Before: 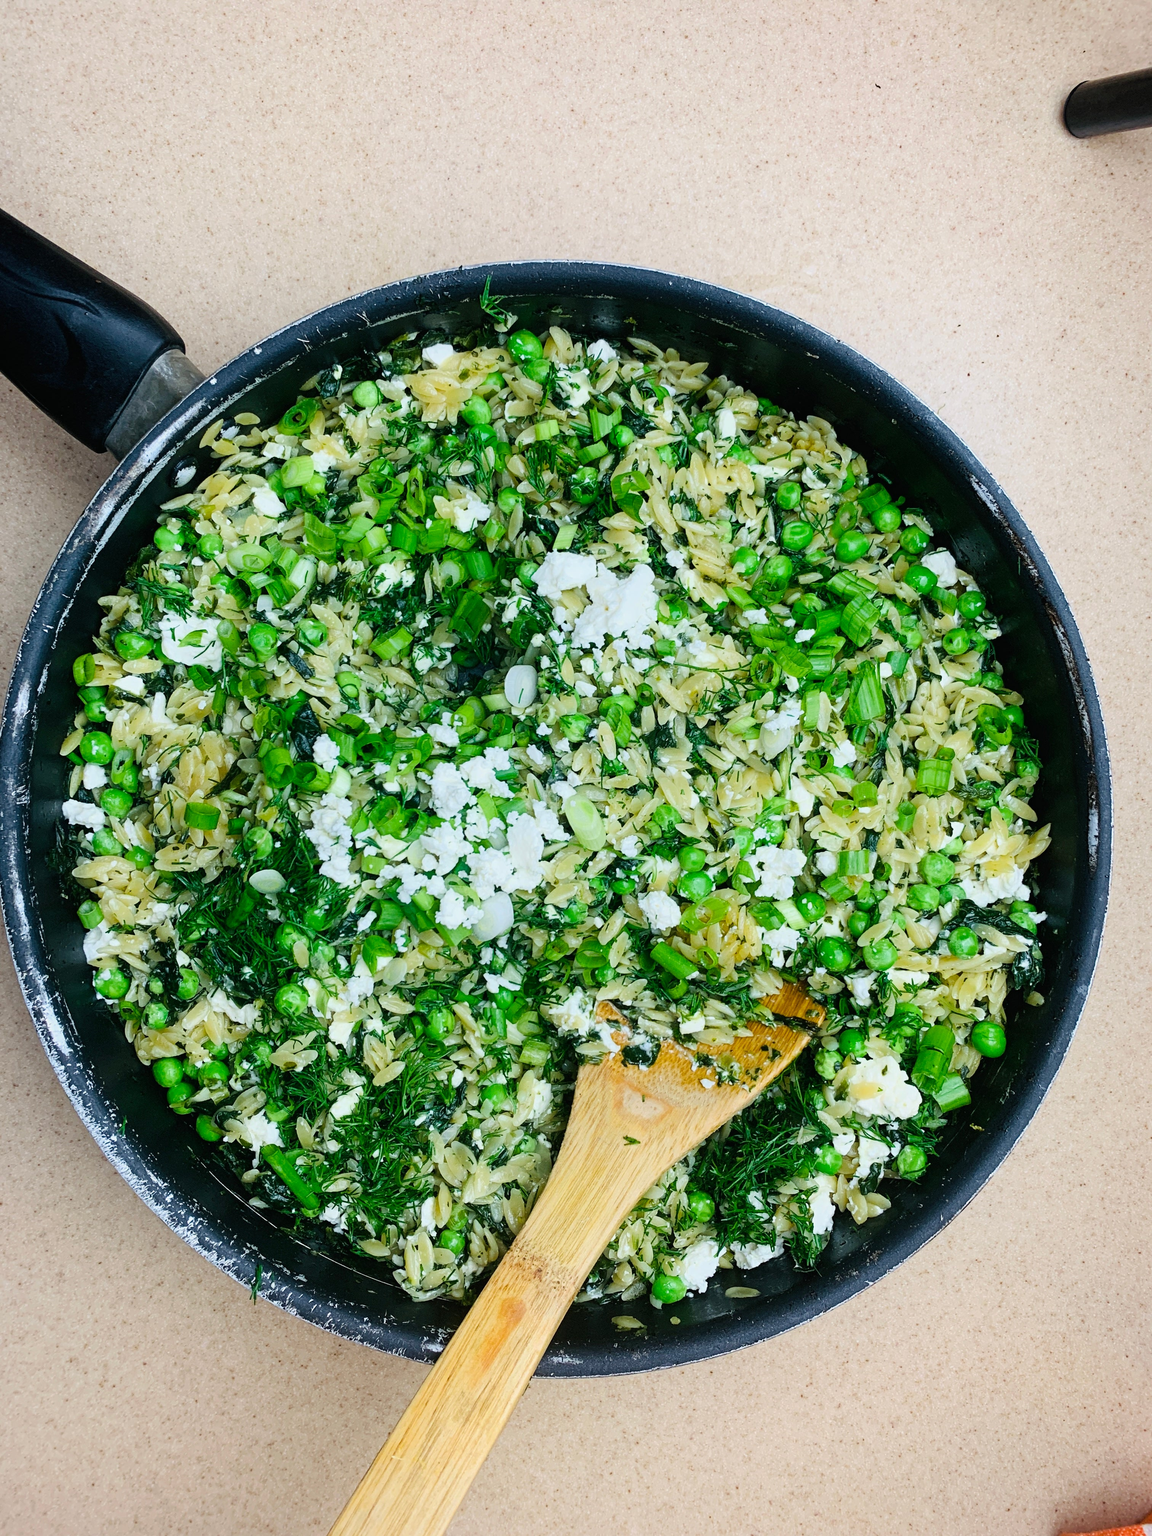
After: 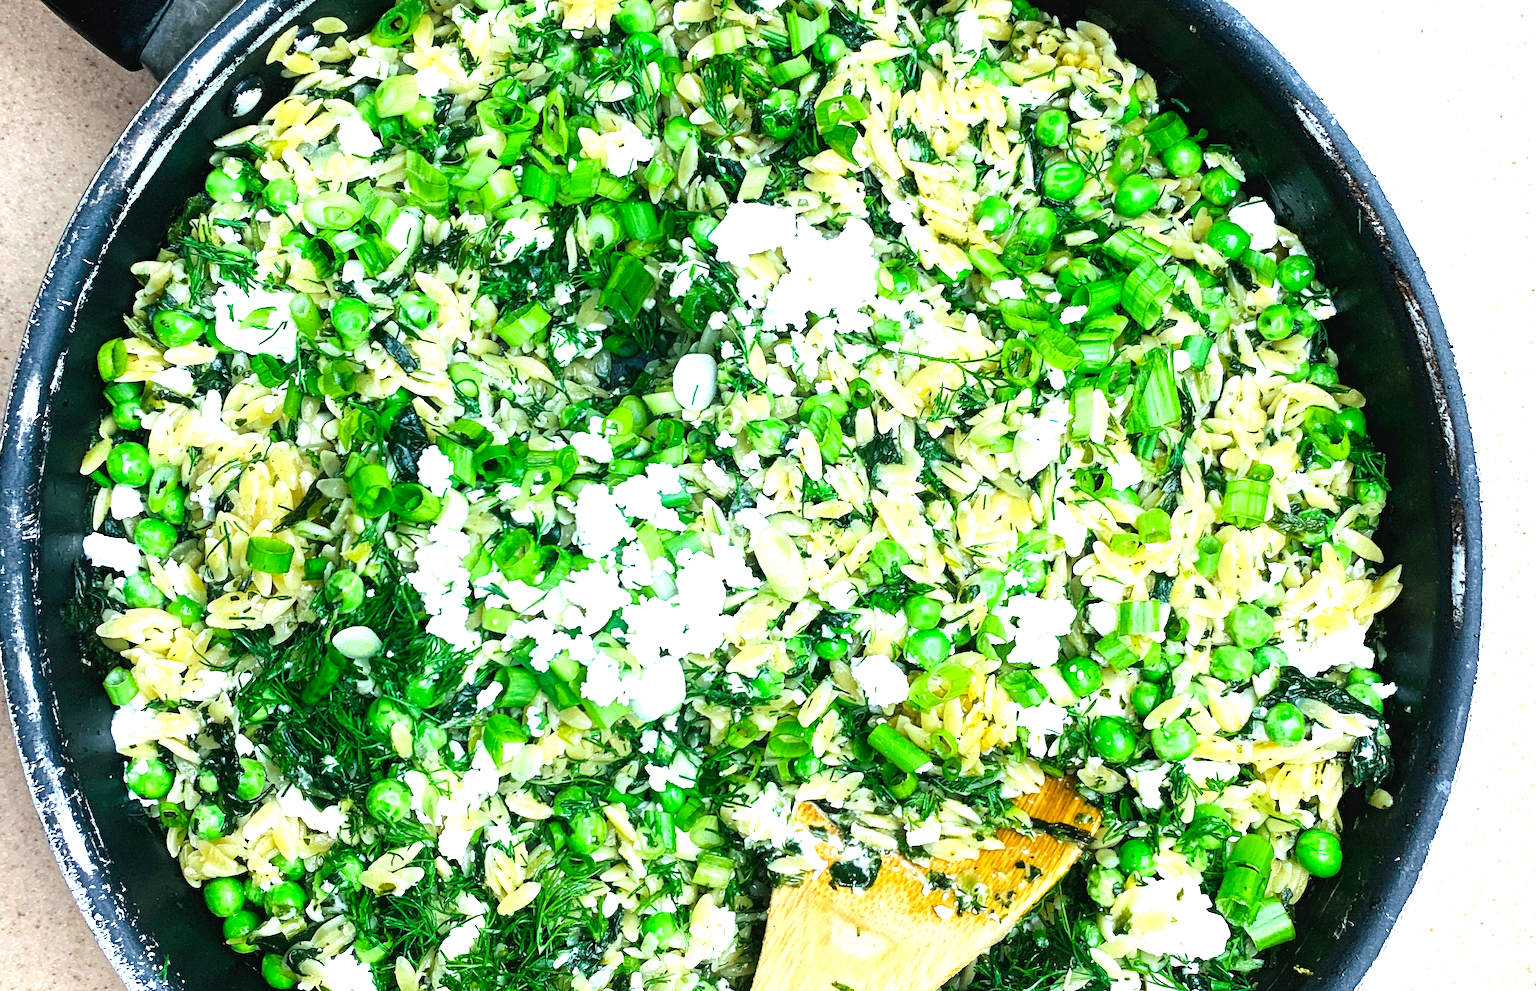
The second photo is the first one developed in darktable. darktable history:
exposure: exposure 0.943 EV, compensate highlight preservation false
levels: levels [0, 0.474, 0.947]
white balance: emerald 1
crop and rotate: top 26.056%, bottom 25.543%
